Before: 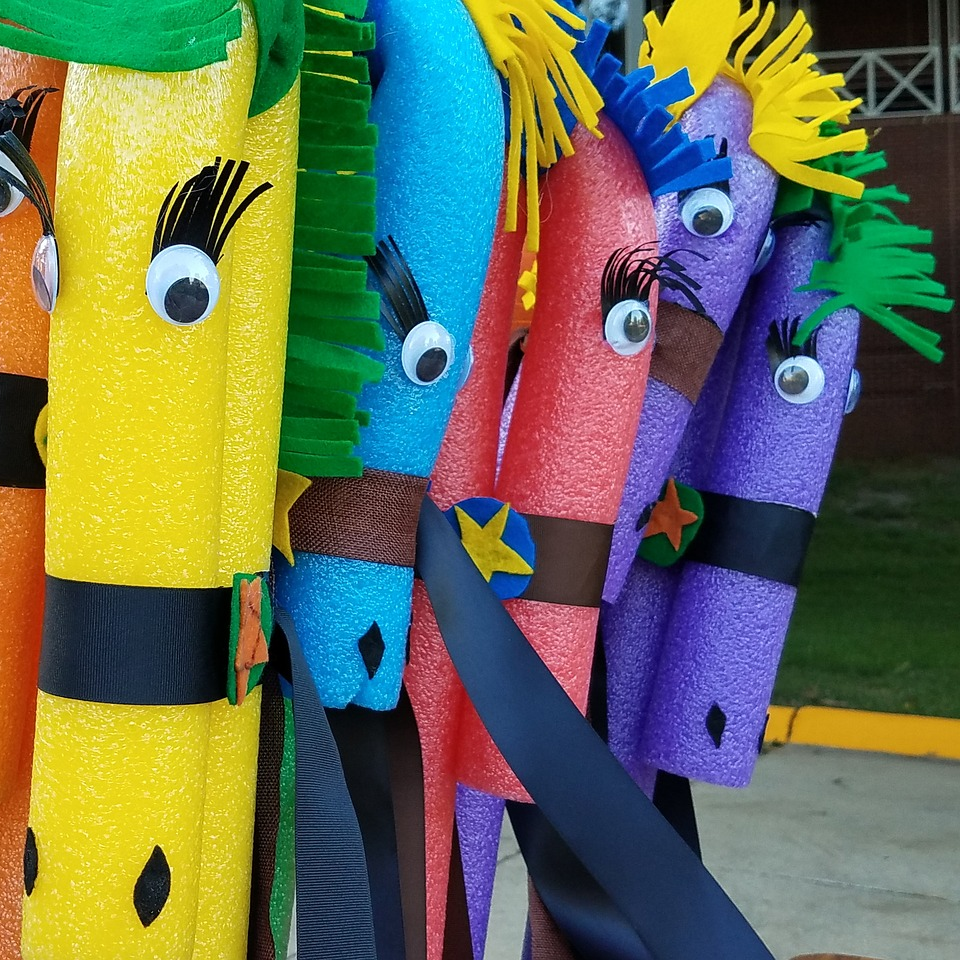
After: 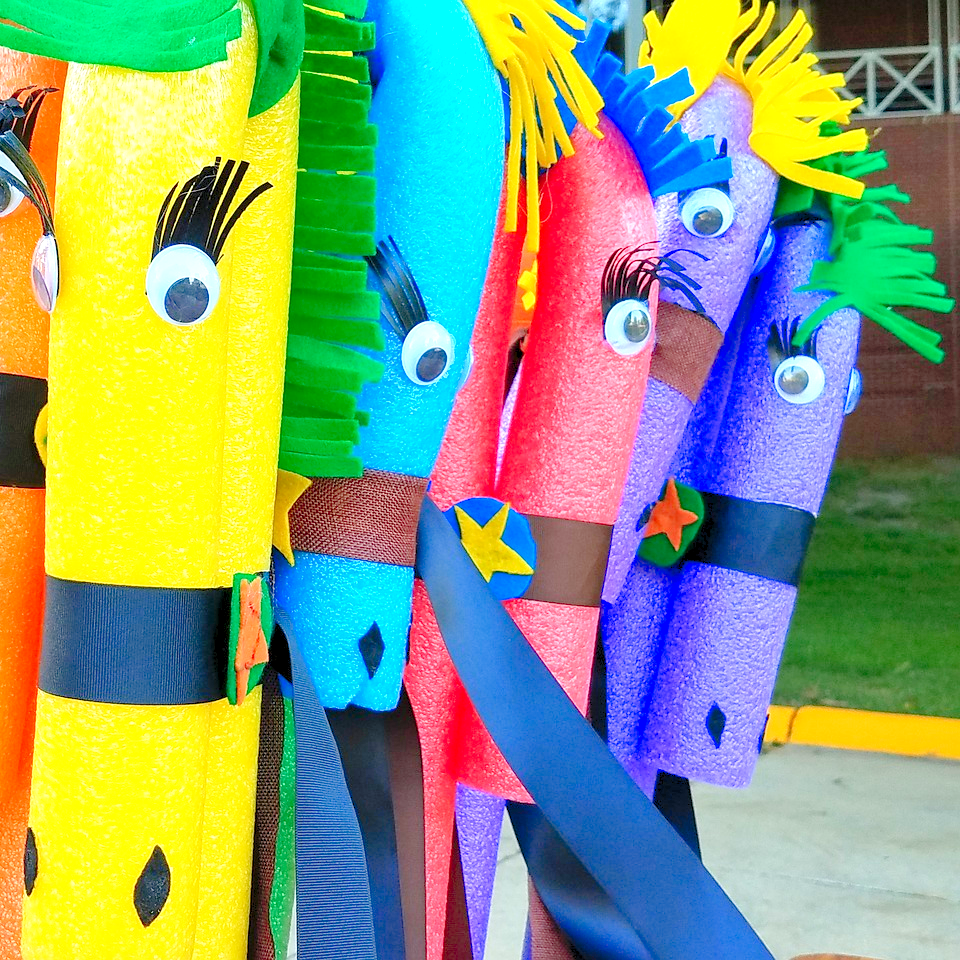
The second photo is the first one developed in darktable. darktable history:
levels: black 8.5%, white 99.91%, levels [0.008, 0.318, 0.836]
